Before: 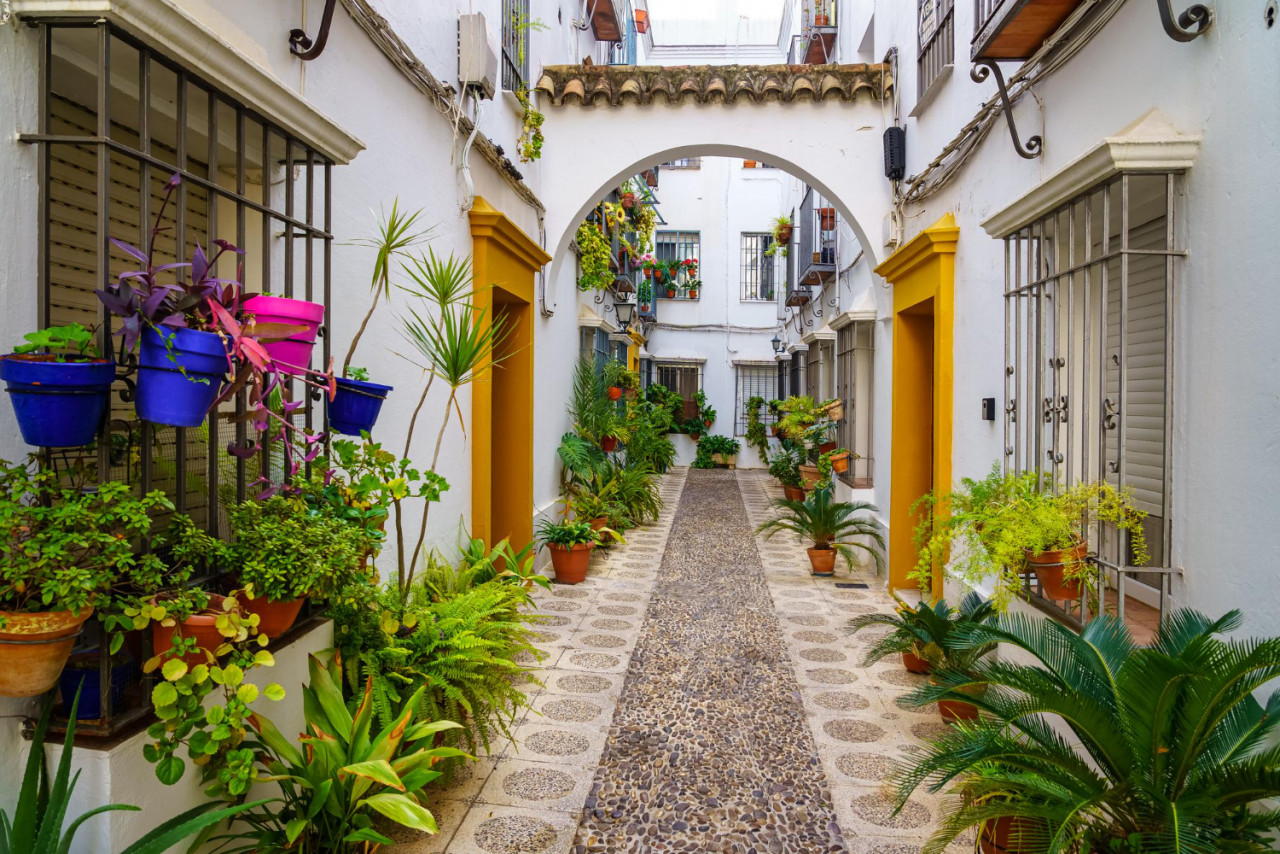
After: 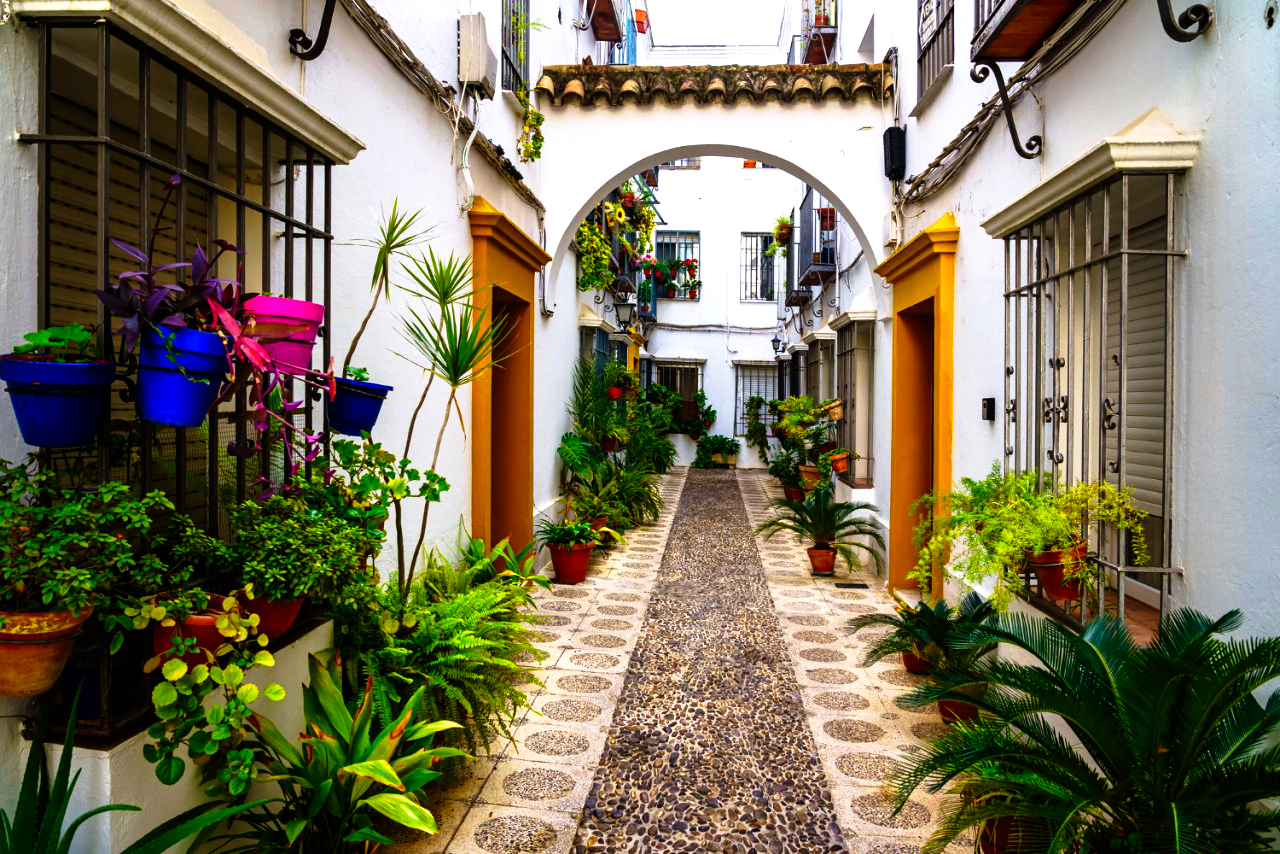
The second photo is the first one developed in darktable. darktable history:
tone curve: curves: ch0 [(0, 0) (0.003, 0.001) (0.011, 0.002) (0.025, 0.002) (0.044, 0.006) (0.069, 0.01) (0.1, 0.017) (0.136, 0.023) (0.177, 0.038) (0.224, 0.066) (0.277, 0.118) (0.335, 0.185) (0.399, 0.264) (0.468, 0.365) (0.543, 0.475) (0.623, 0.606) (0.709, 0.759) (0.801, 0.923) (0.898, 0.999) (1, 1)], preserve colors none
